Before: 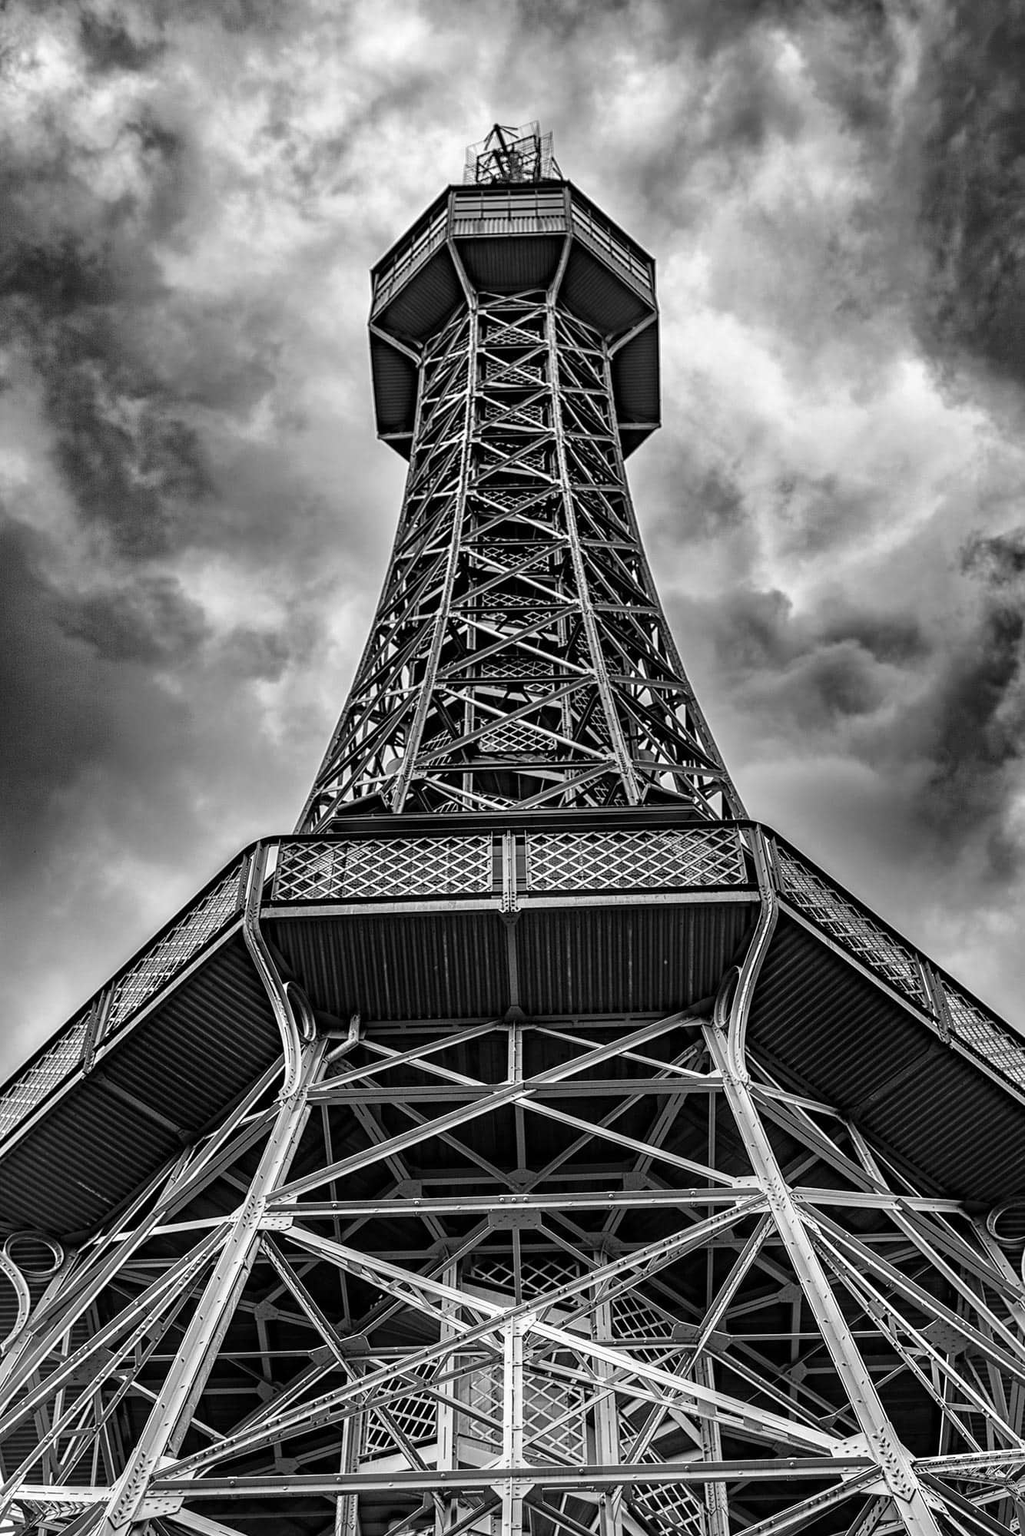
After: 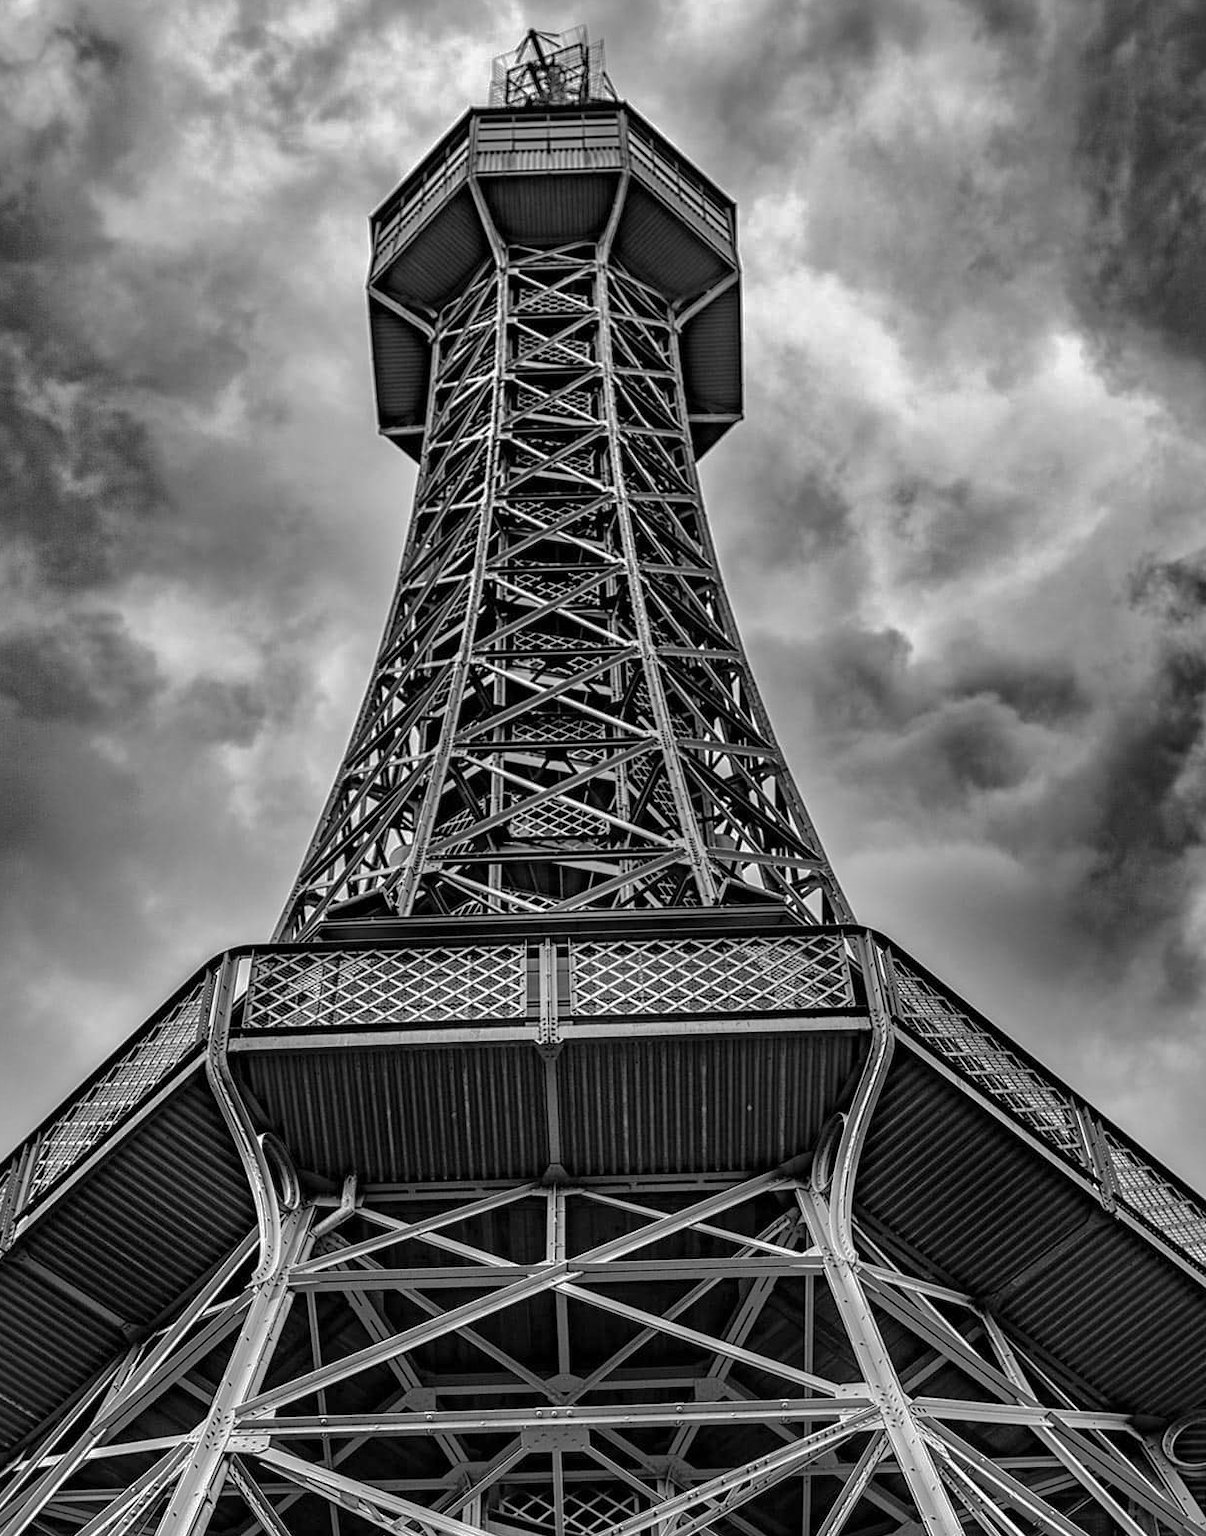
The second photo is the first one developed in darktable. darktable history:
crop: left 8.155%, top 6.611%, bottom 15.385%
shadows and highlights: shadows 40, highlights -60
